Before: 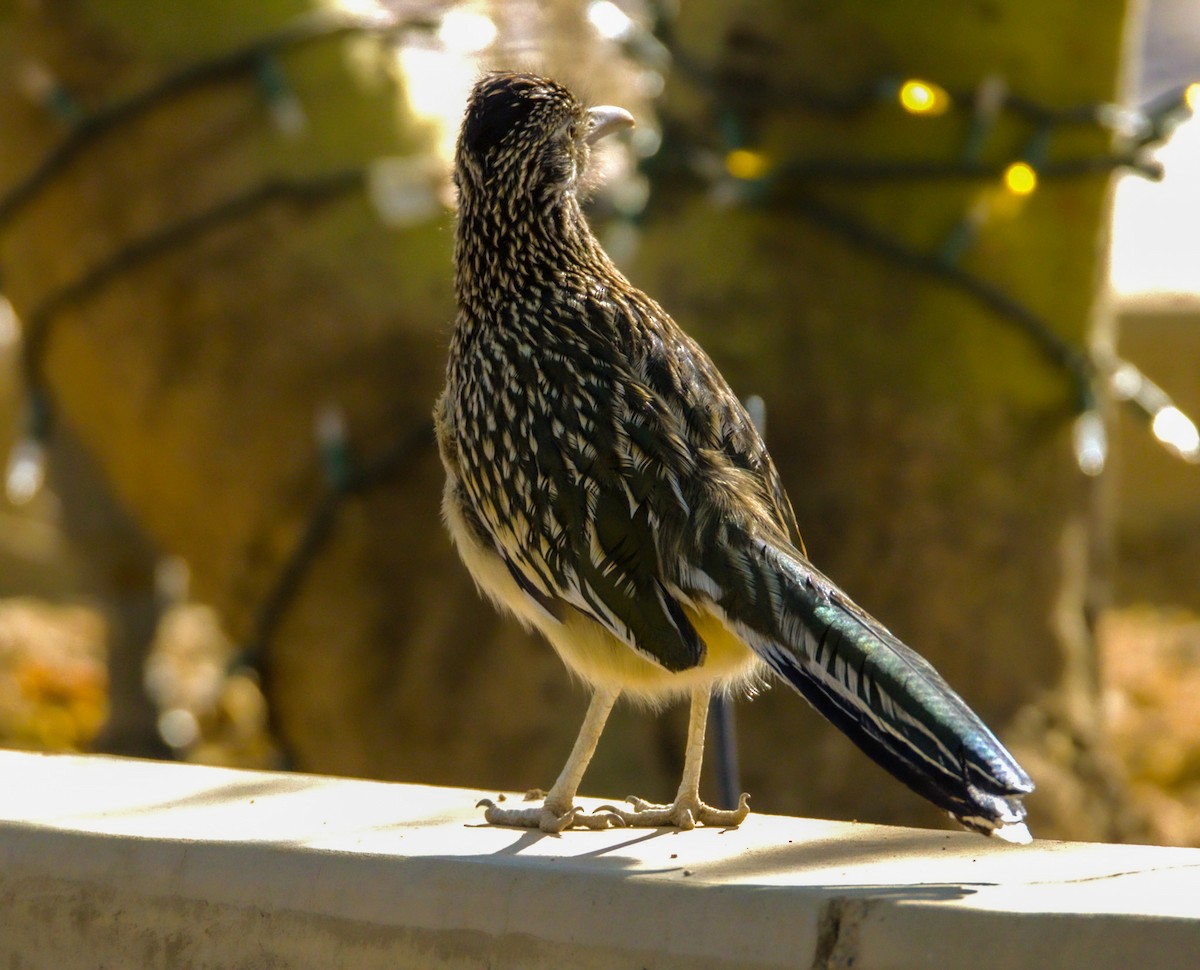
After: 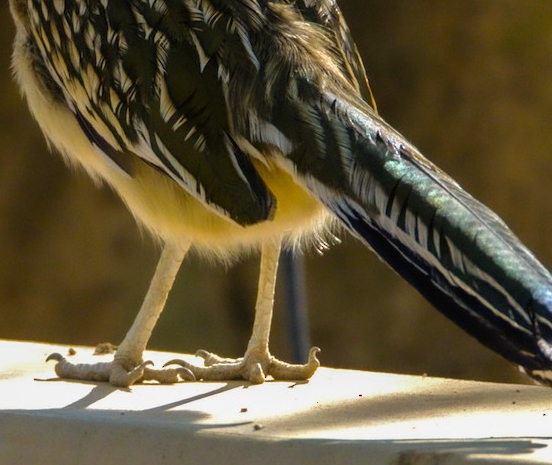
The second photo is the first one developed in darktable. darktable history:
crop: left 35.86%, top 46.06%, right 18.14%, bottom 5.828%
